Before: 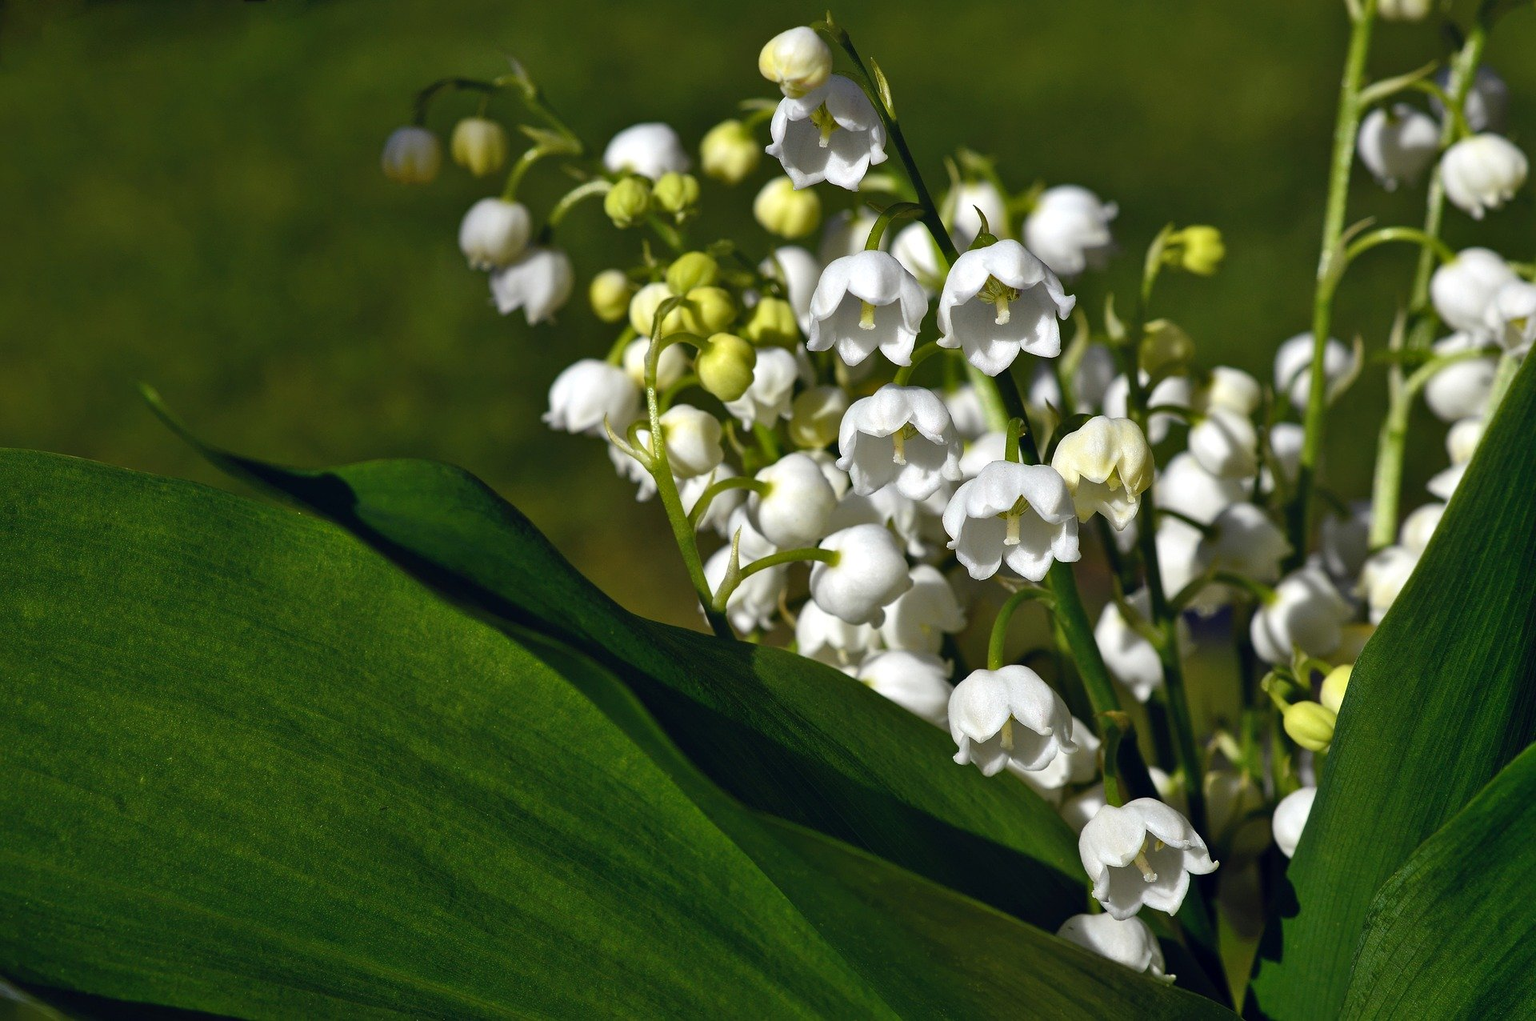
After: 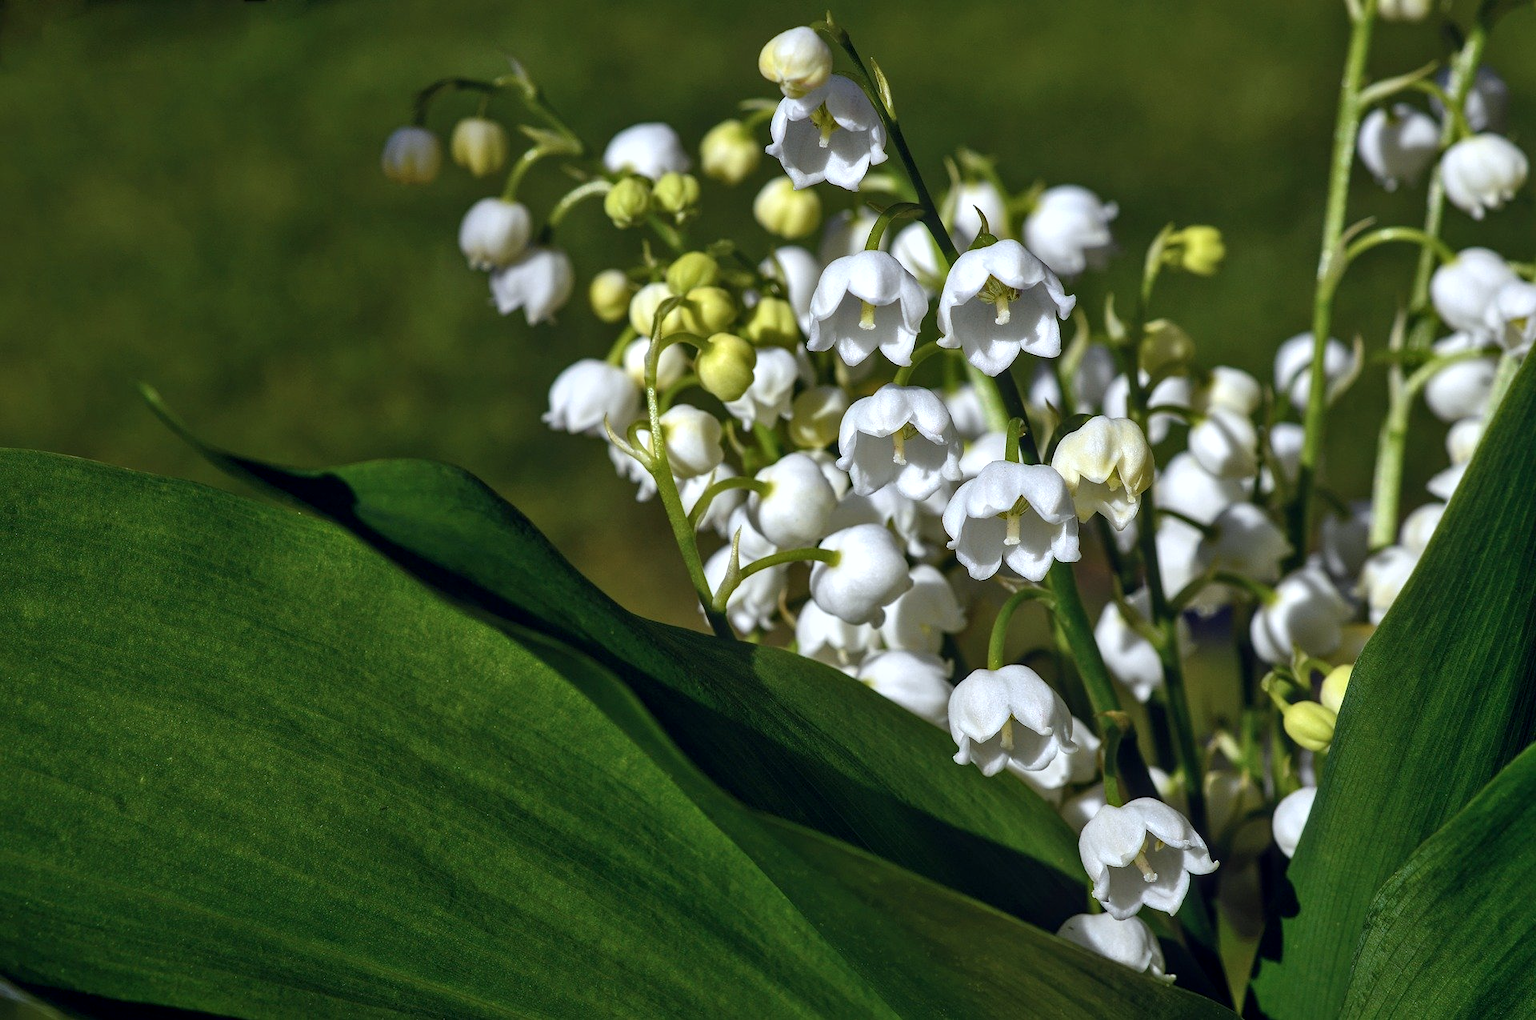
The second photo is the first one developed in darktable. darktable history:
local contrast: on, module defaults
color correction: highlights a* -0.796, highlights b* -9.39
